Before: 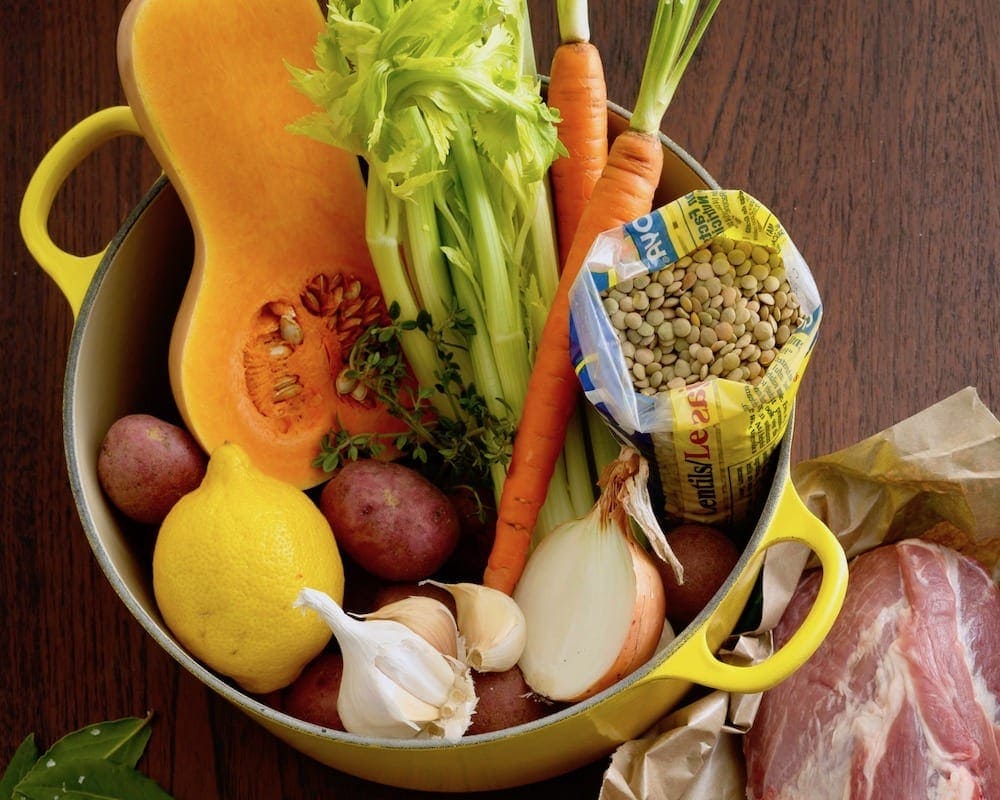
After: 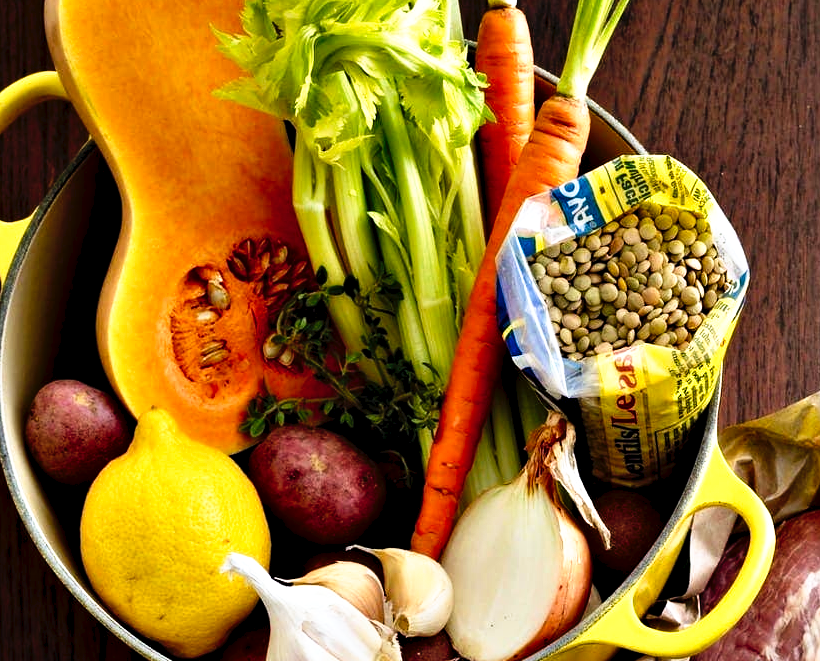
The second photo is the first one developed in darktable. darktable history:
crop and rotate: left 7.333%, top 4.421%, right 10.619%, bottom 12.94%
tone curve: curves: ch0 [(0, 0) (0.003, 0.023) (0.011, 0.024) (0.025, 0.028) (0.044, 0.035) (0.069, 0.043) (0.1, 0.052) (0.136, 0.063) (0.177, 0.094) (0.224, 0.145) (0.277, 0.209) (0.335, 0.281) (0.399, 0.364) (0.468, 0.453) (0.543, 0.553) (0.623, 0.66) (0.709, 0.767) (0.801, 0.88) (0.898, 0.968) (1, 1)], preserve colors none
contrast equalizer: y [[0.6 ×6], [0.55 ×6], [0 ×6], [0 ×6], [0 ×6]]
